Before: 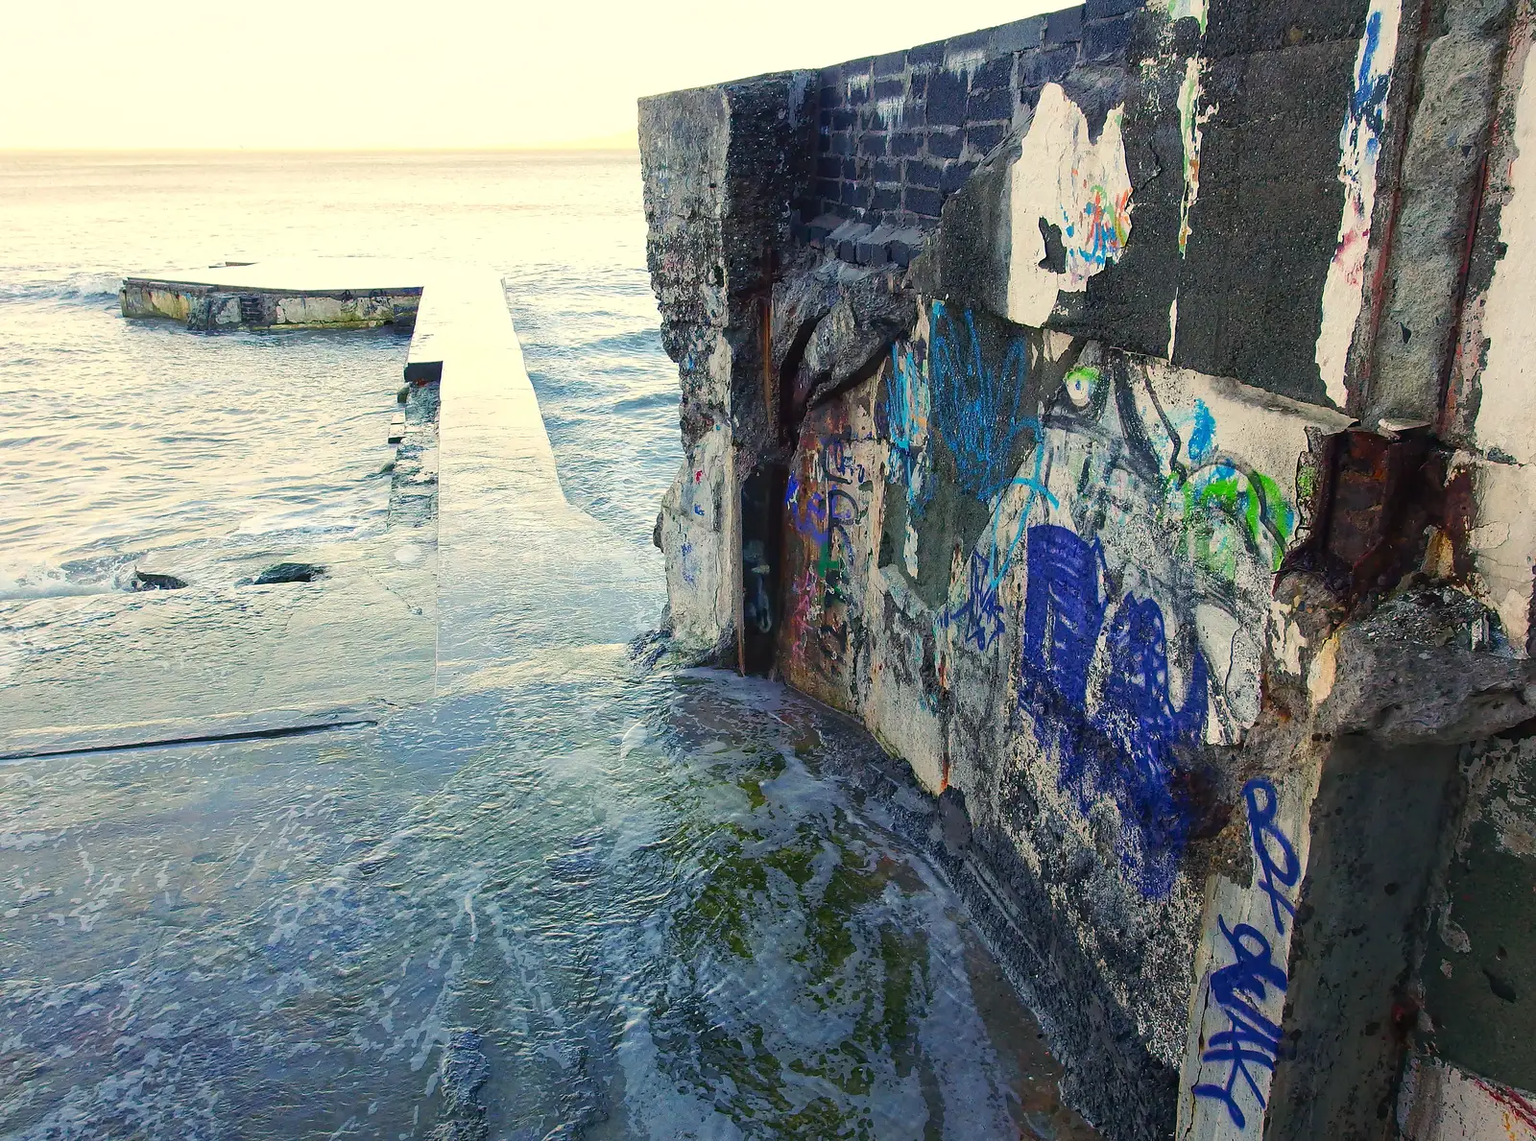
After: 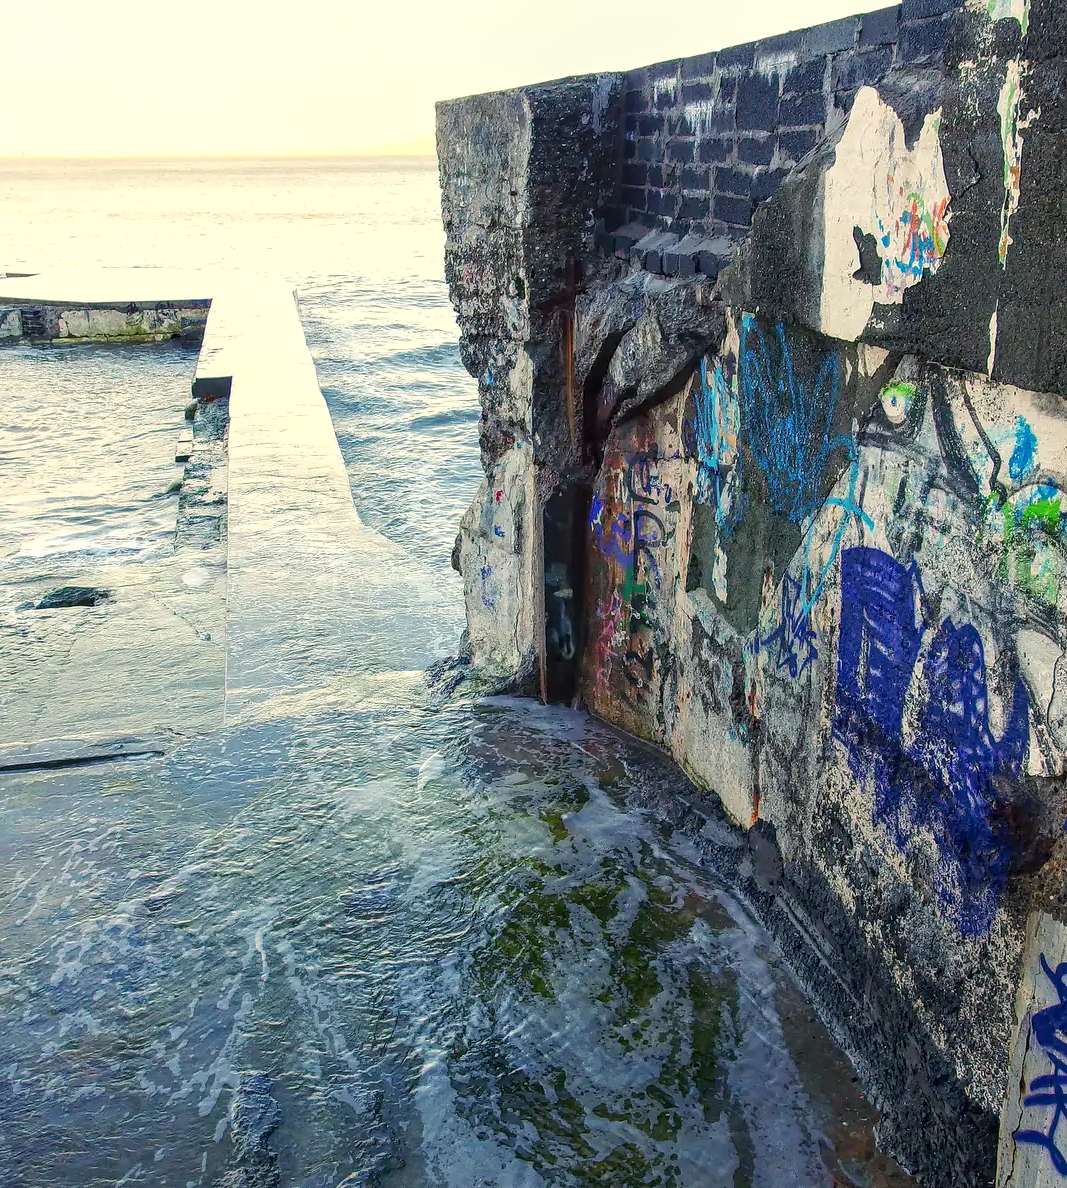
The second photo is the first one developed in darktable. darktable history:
crop and rotate: left 14.342%, right 18.96%
local contrast: detail 130%
shadows and highlights: shadows 11.8, white point adjustment 1.35, highlights -1.43, soften with gaussian
